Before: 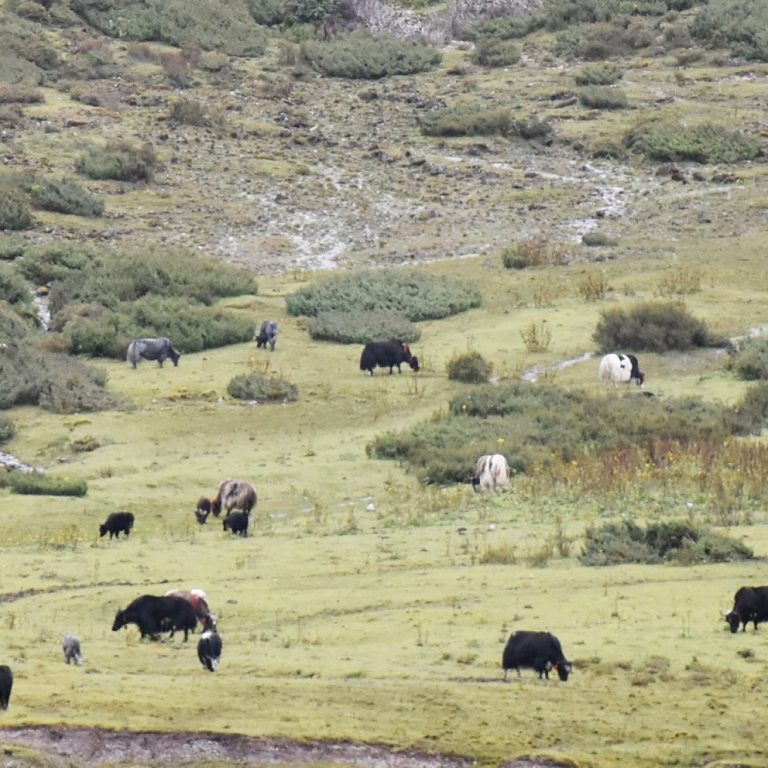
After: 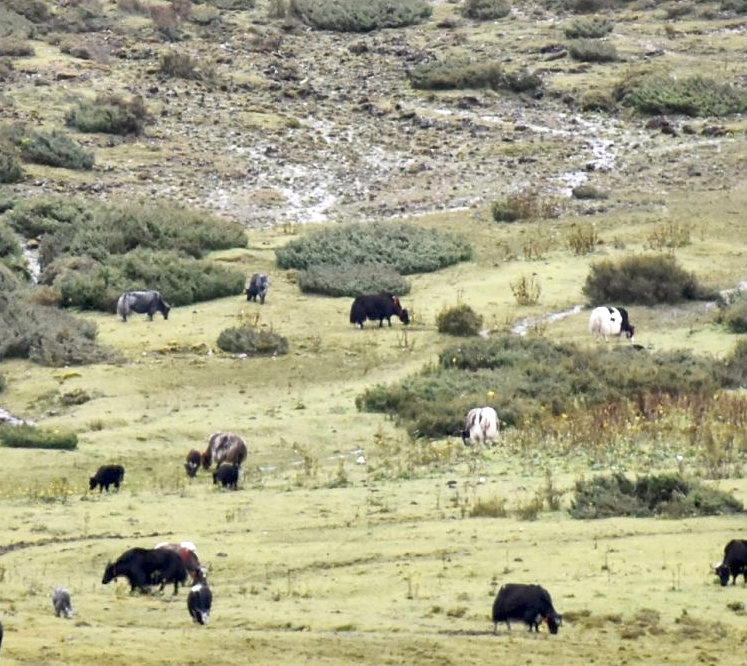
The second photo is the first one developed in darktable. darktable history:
crop: left 1.355%, top 6.2%, right 1.331%, bottom 7.021%
exposure: black level correction 0.009, exposure 0.108 EV, compensate highlight preservation false
local contrast: mode bilateral grid, contrast 20, coarseness 51, detail 171%, midtone range 0.2
